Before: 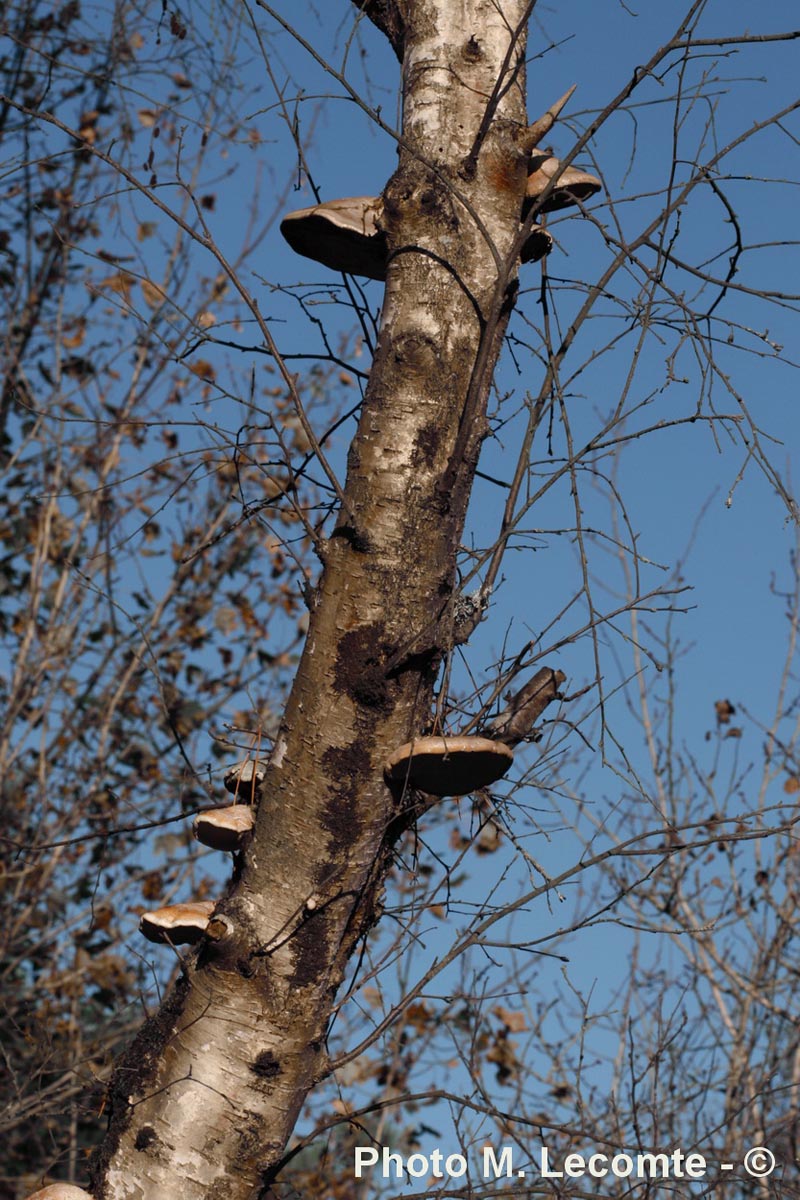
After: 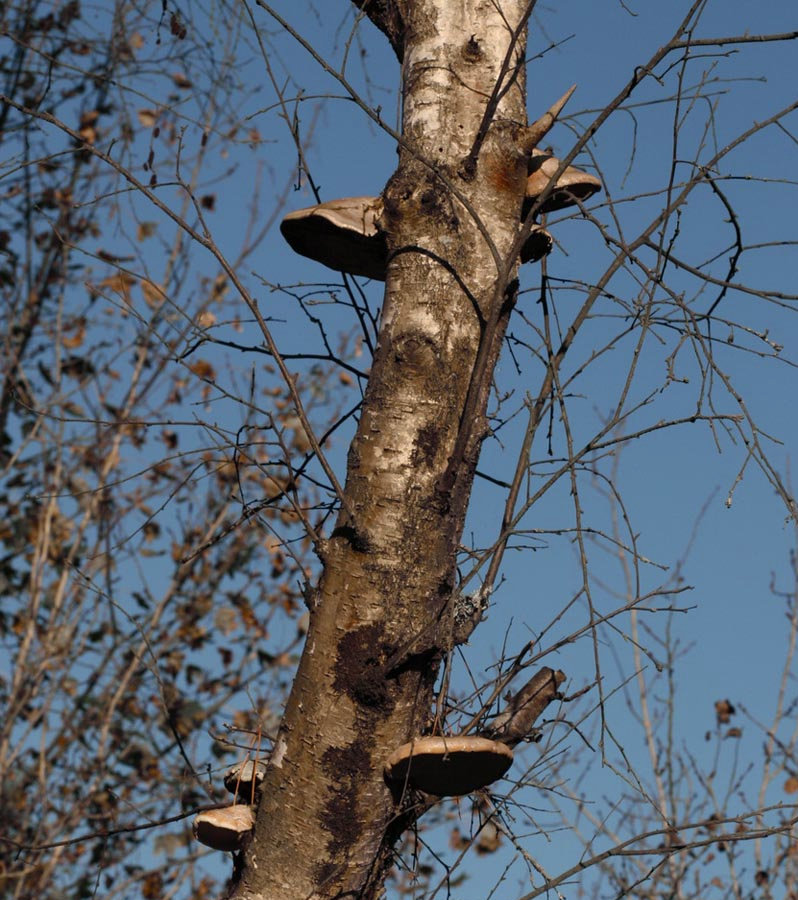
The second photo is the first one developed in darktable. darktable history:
color calibration: x 0.334, y 0.349, temperature 5426 K
crop: bottom 24.967%
